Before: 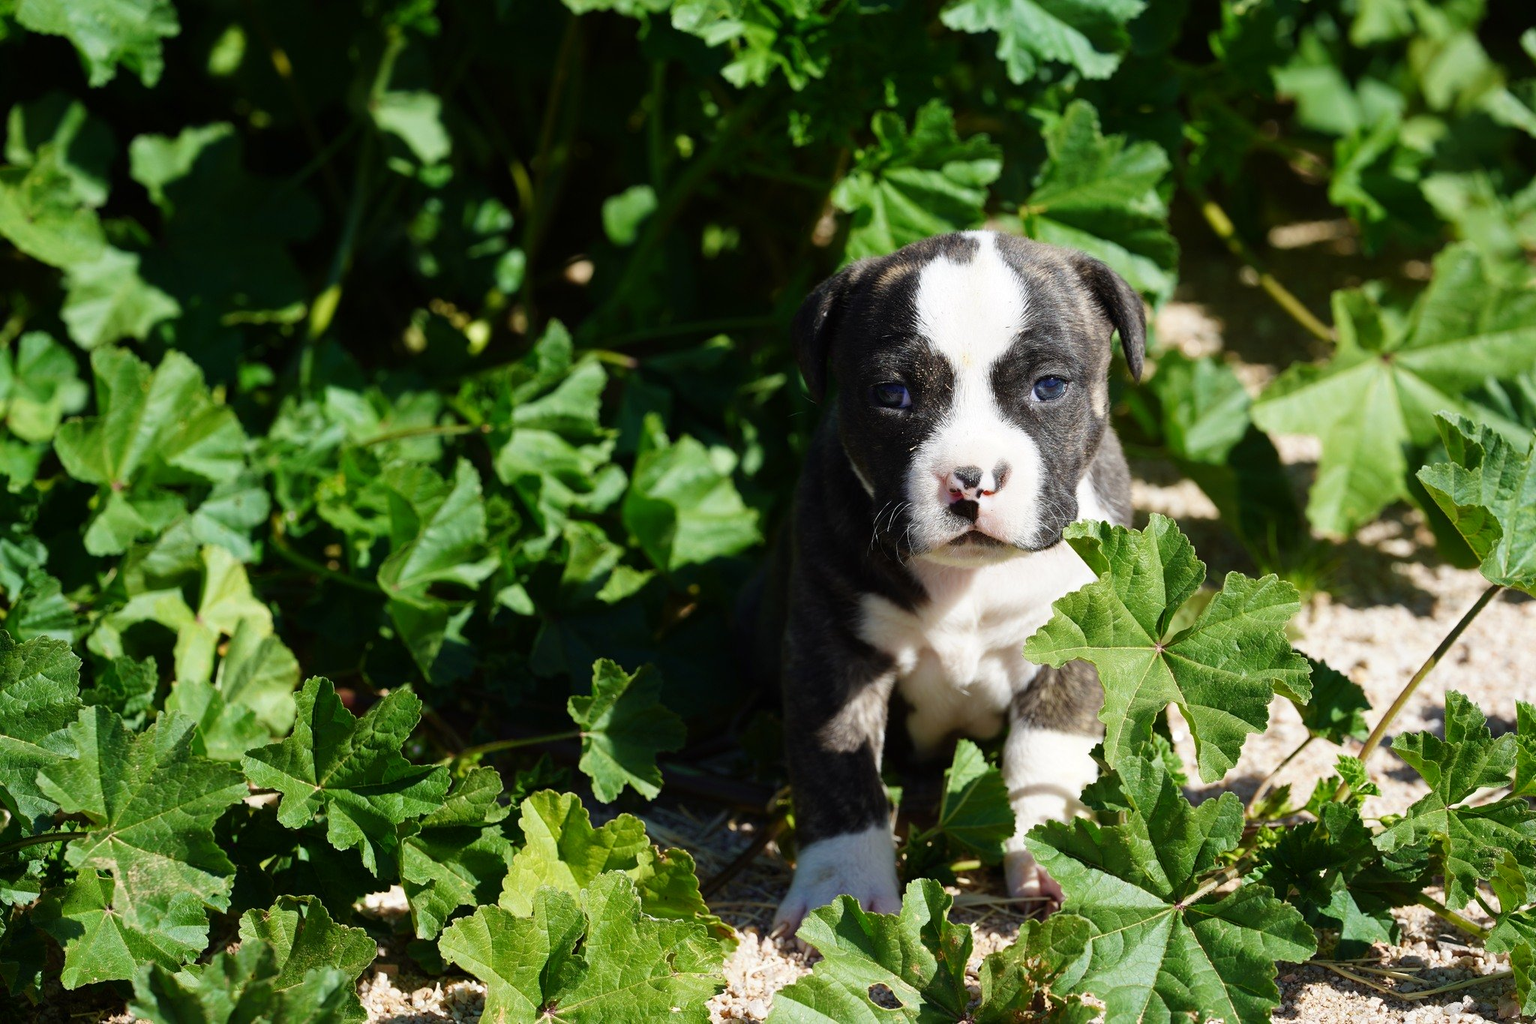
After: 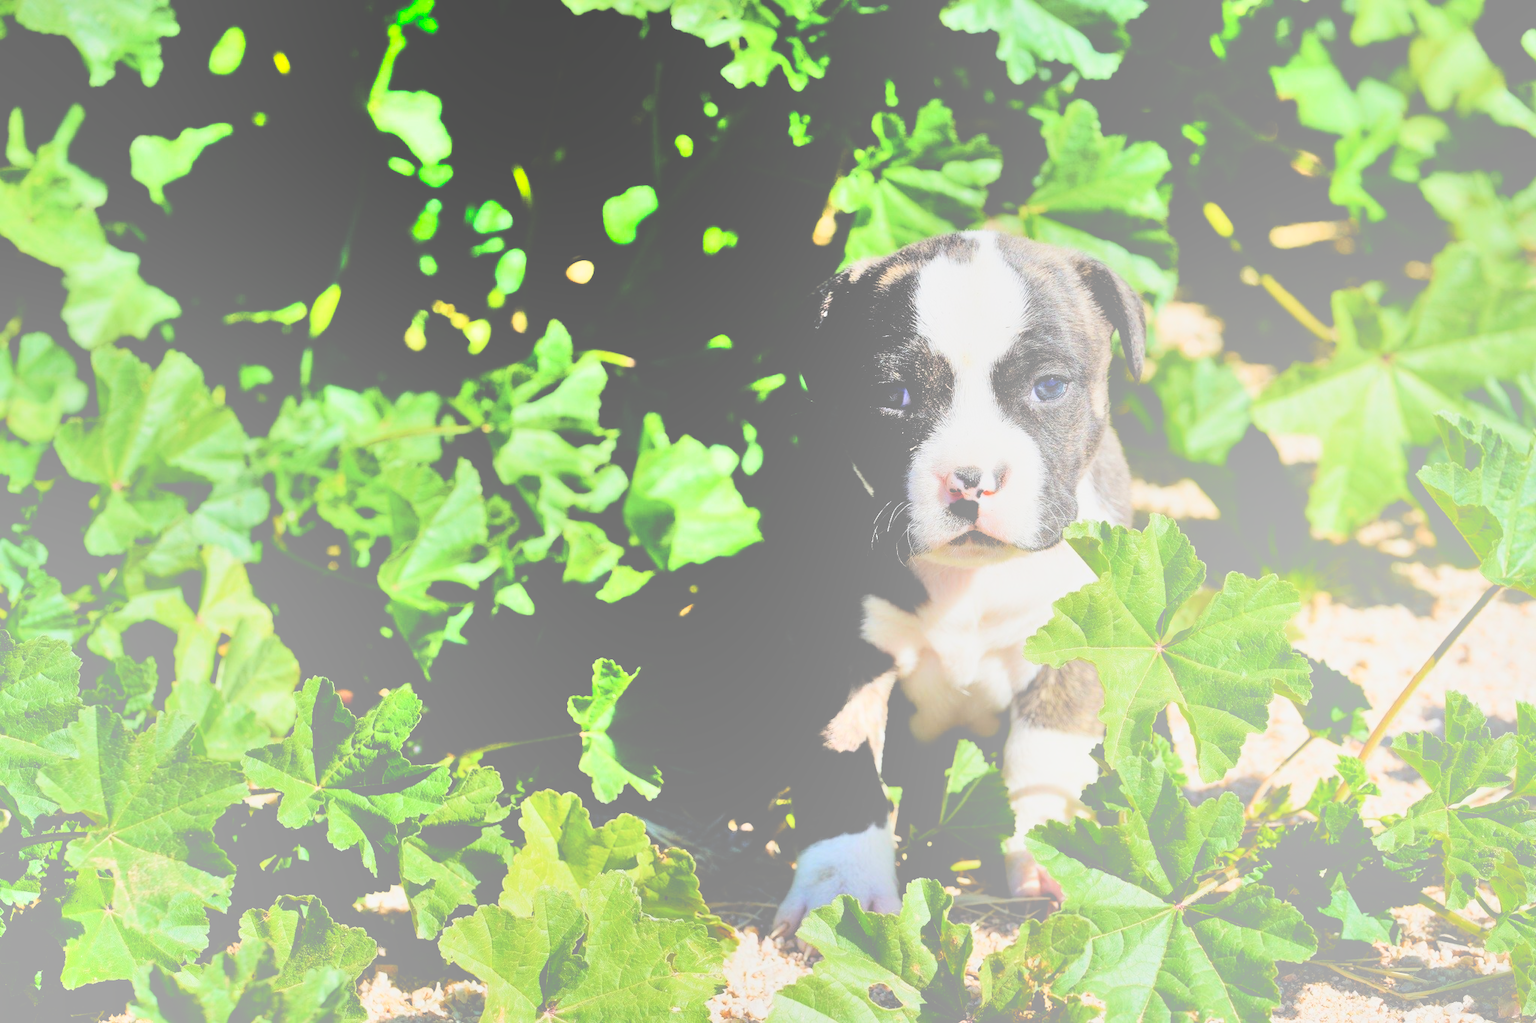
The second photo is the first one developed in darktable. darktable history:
filmic rgb: black relative exposure -5 EV, hardness 2.88, contrast 1.4, highlights saturation mix -30%
shadows and highlights: radius 123.98, shadows 100, white point adjustment -3, highlights -100, highlights color adjustment 89.84%, soften with gaussian
bloom: size 70%, threshold 25%, strength 70%
